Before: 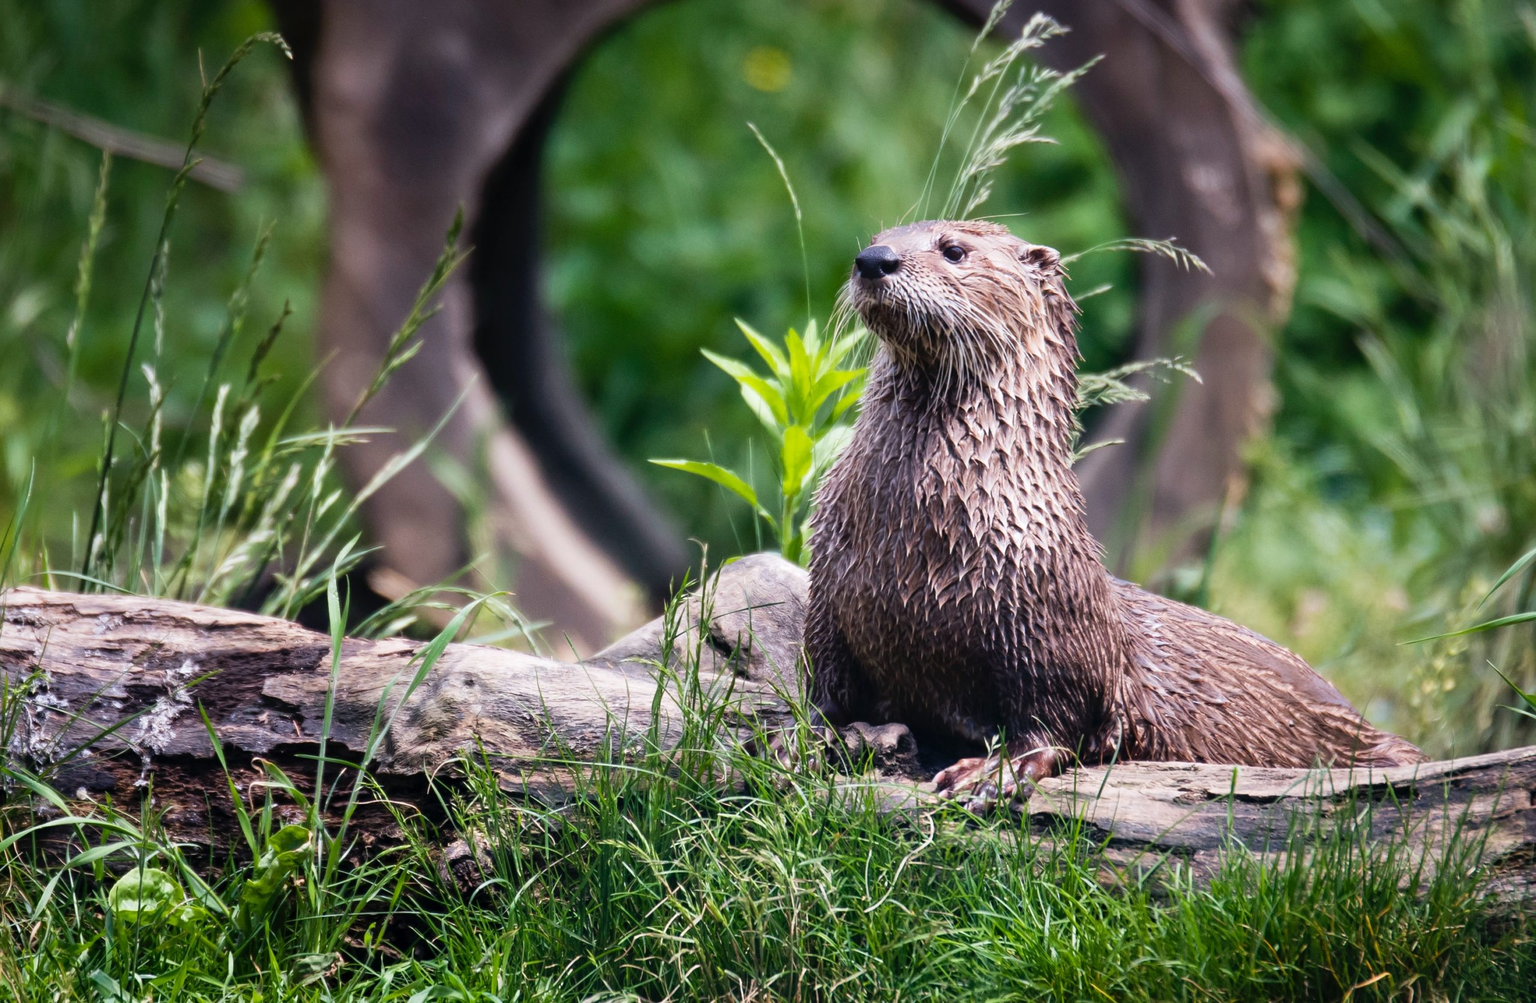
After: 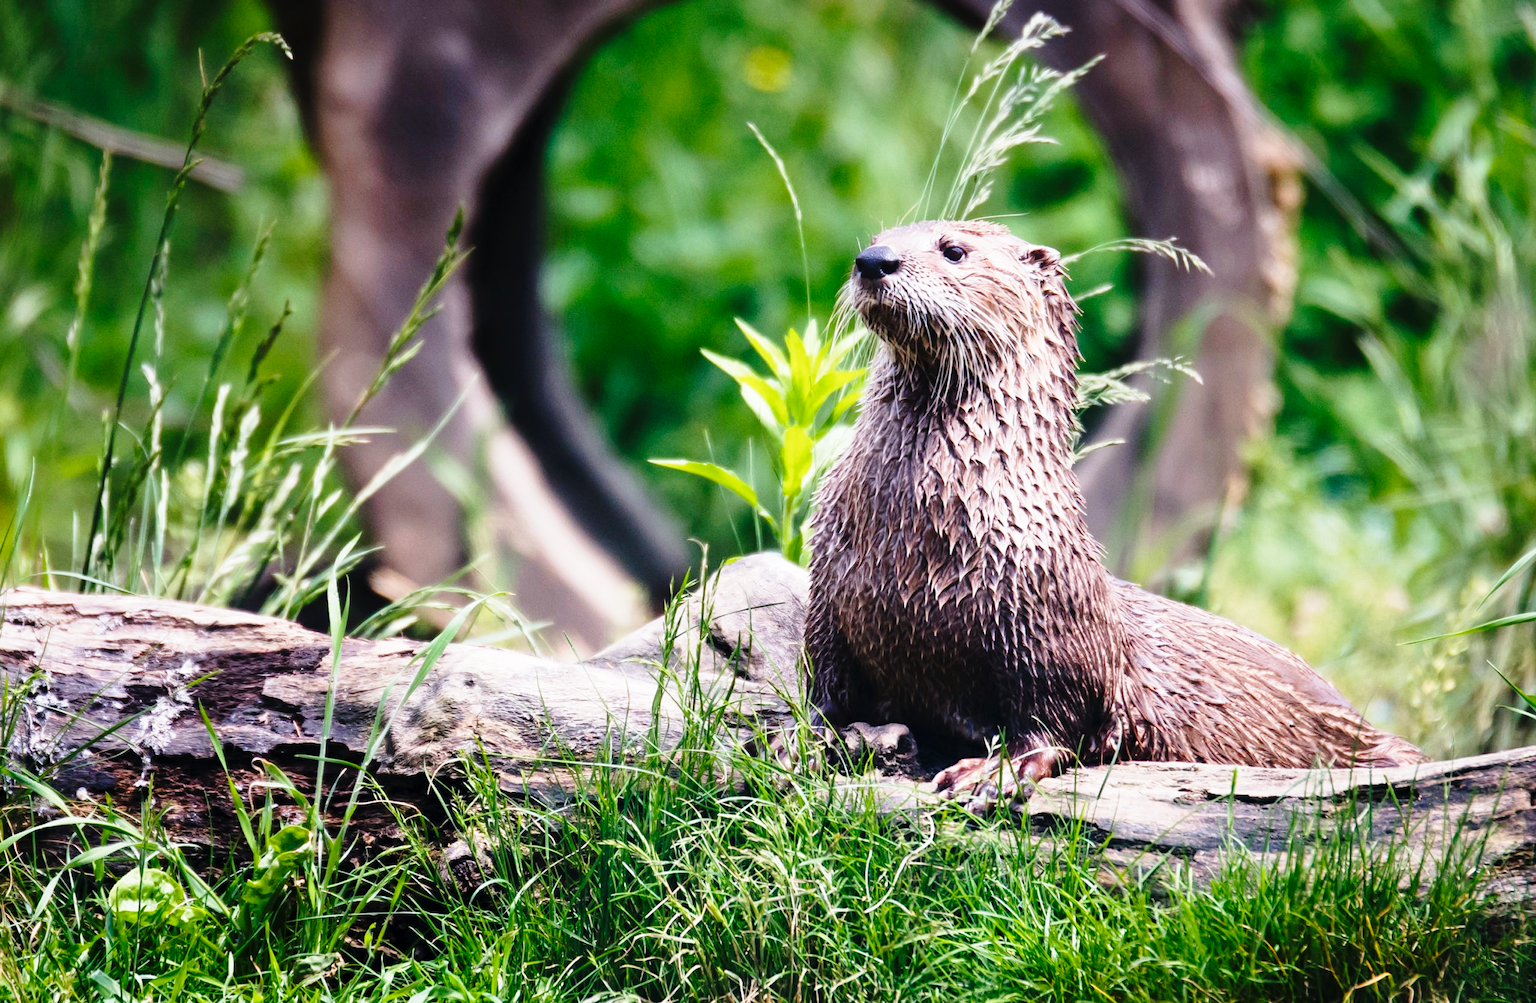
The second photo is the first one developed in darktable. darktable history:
base curve: curves: ch0 [(0, 0) (0.028, 0.03) (0.121, 0.232) (0.46, 0.748) (0.859, 0.968) (1, 1)], preserve colors none
tone curve: curves: ch0 [(0, 0) (0.161, 0.144) (0.501, 0.497) (1, 1)], preserve colors none
